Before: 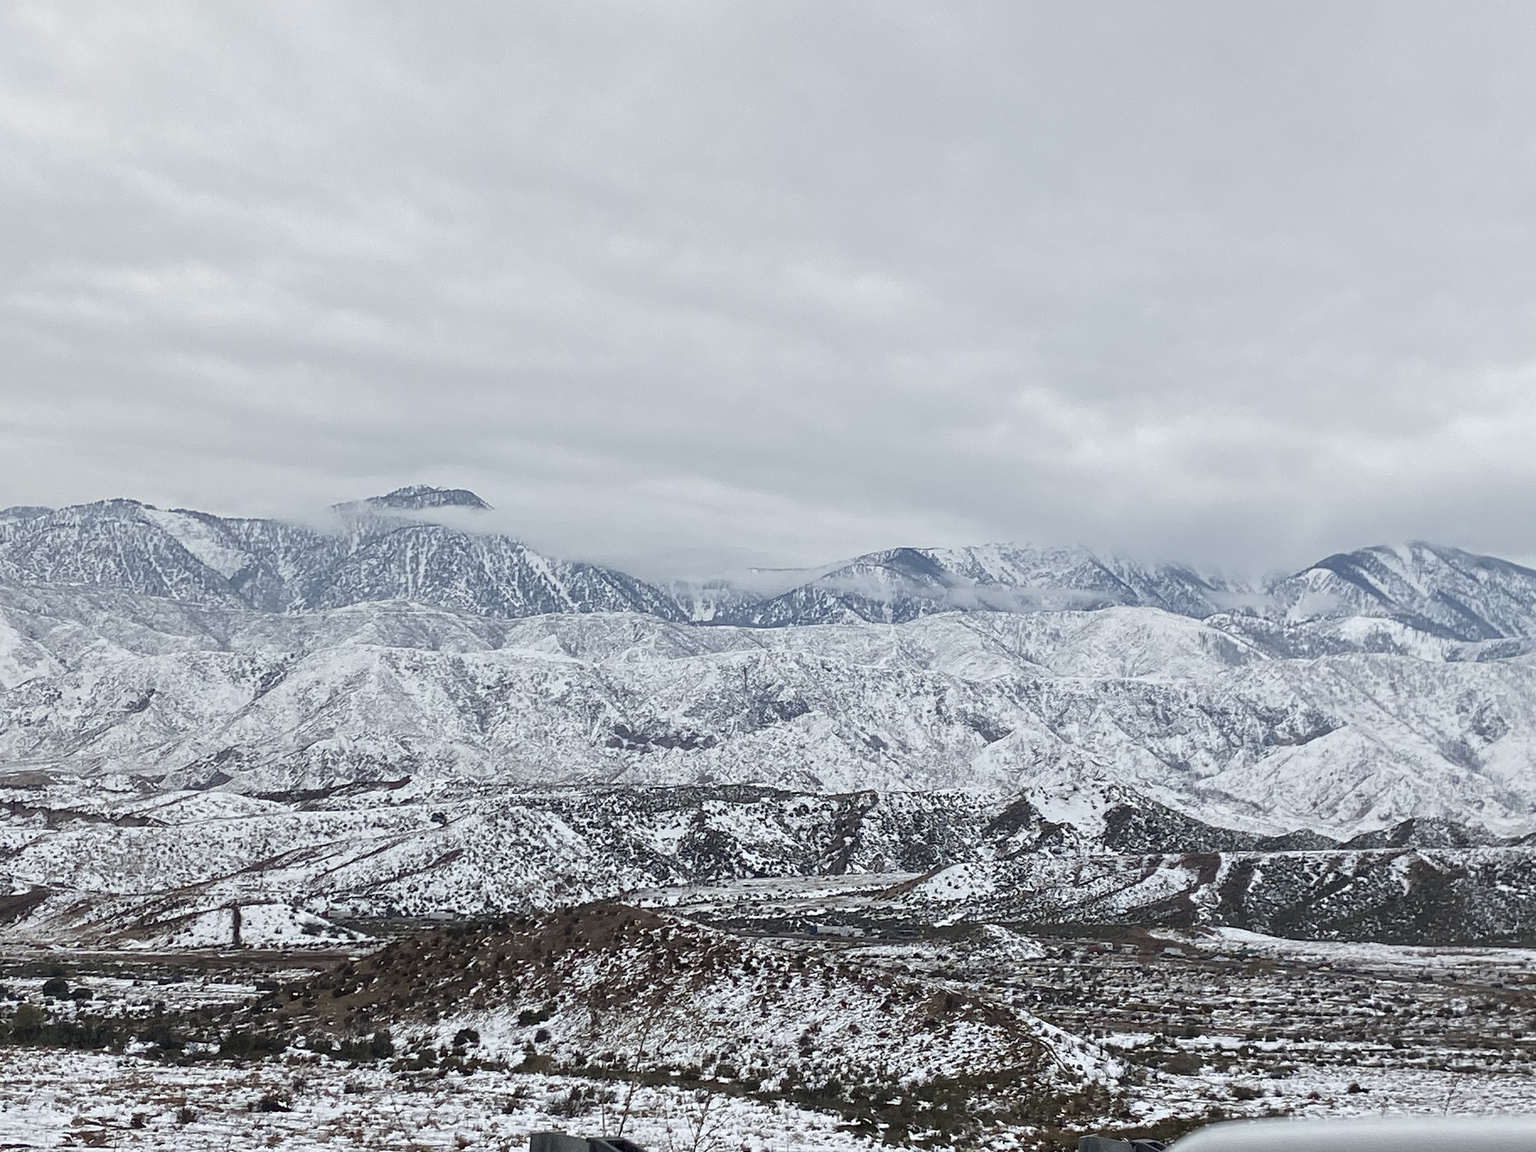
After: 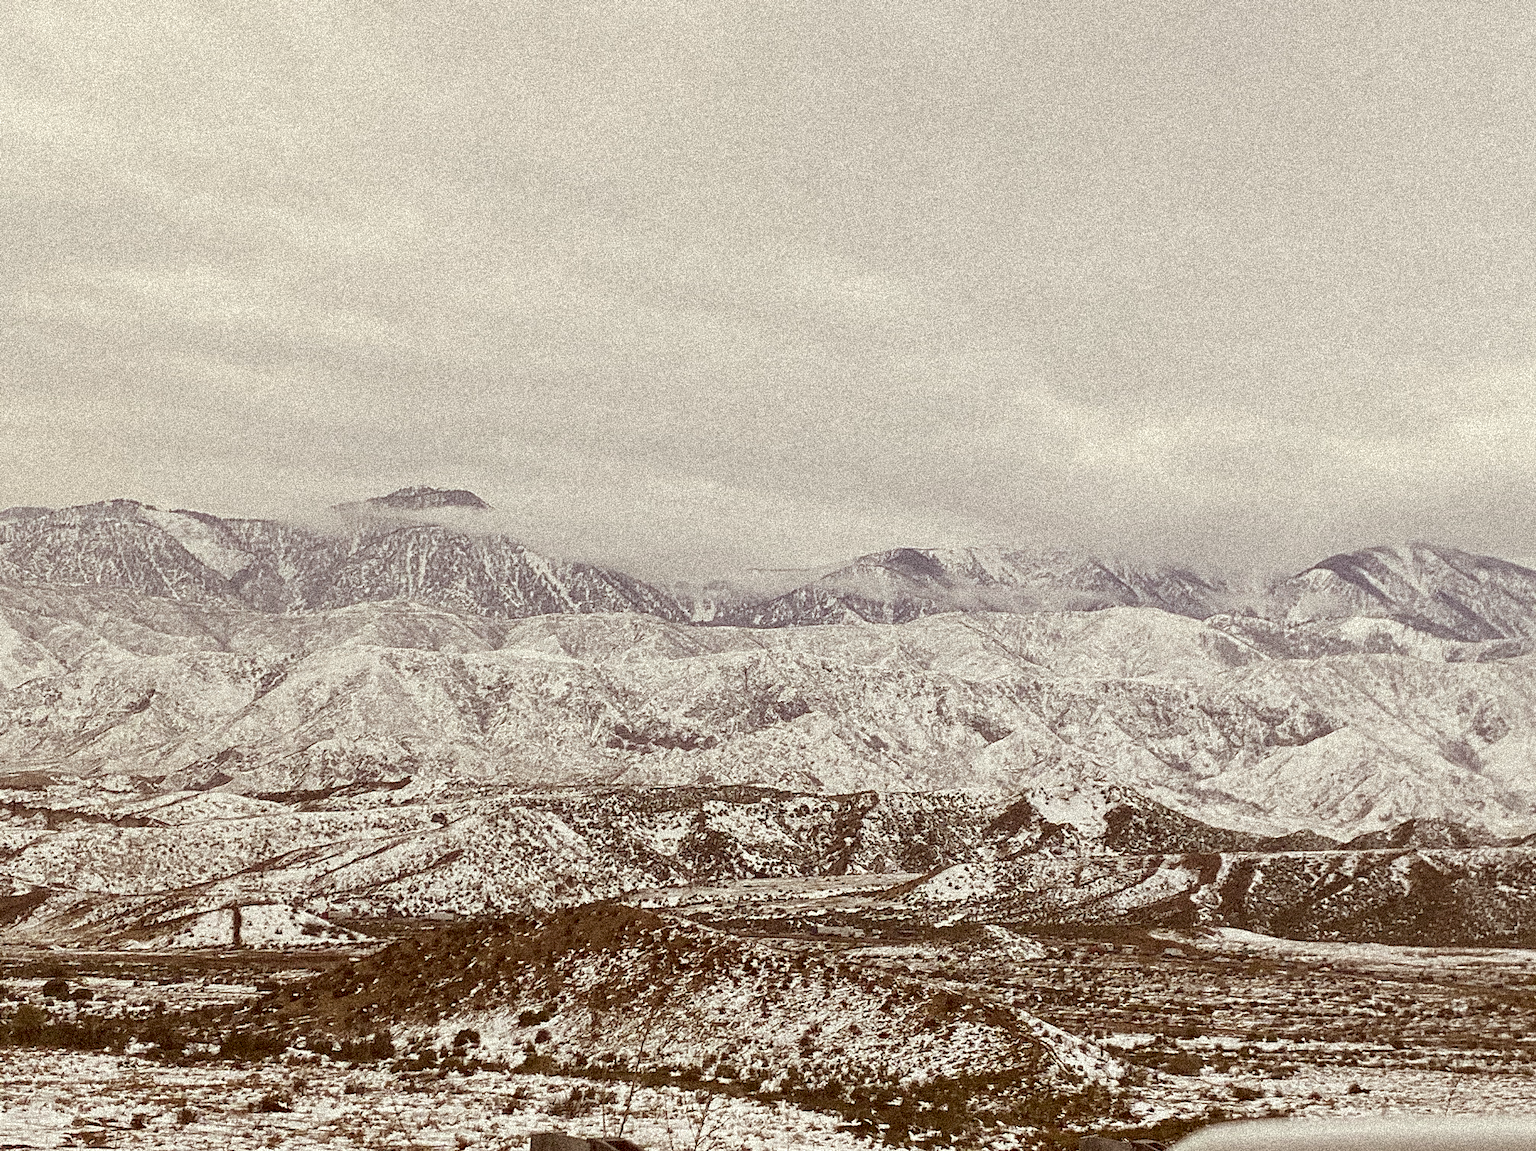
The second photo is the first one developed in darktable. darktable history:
color calibration: x 0.37, y 0.382, temperature 4313.32 K
grain: coarseness 3.75 ISO, strength 100%, mid-tones bias 0%
color correction: highlights a* 1.12, highlights b* 24.26, shadows a* 15.58, shadows b* 24.26
